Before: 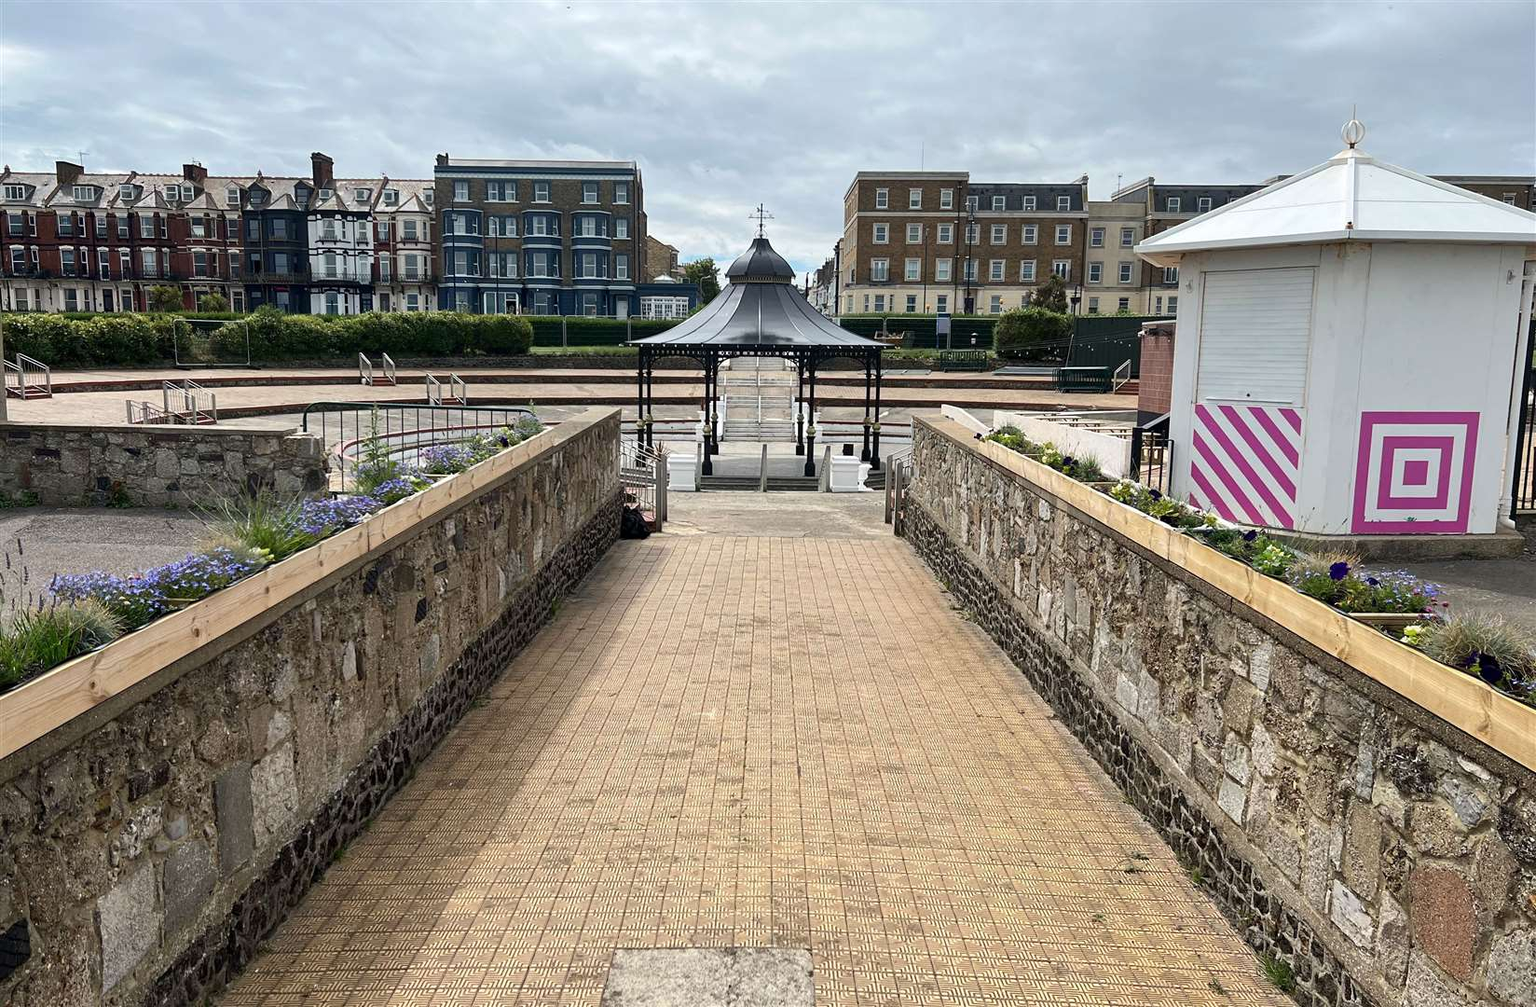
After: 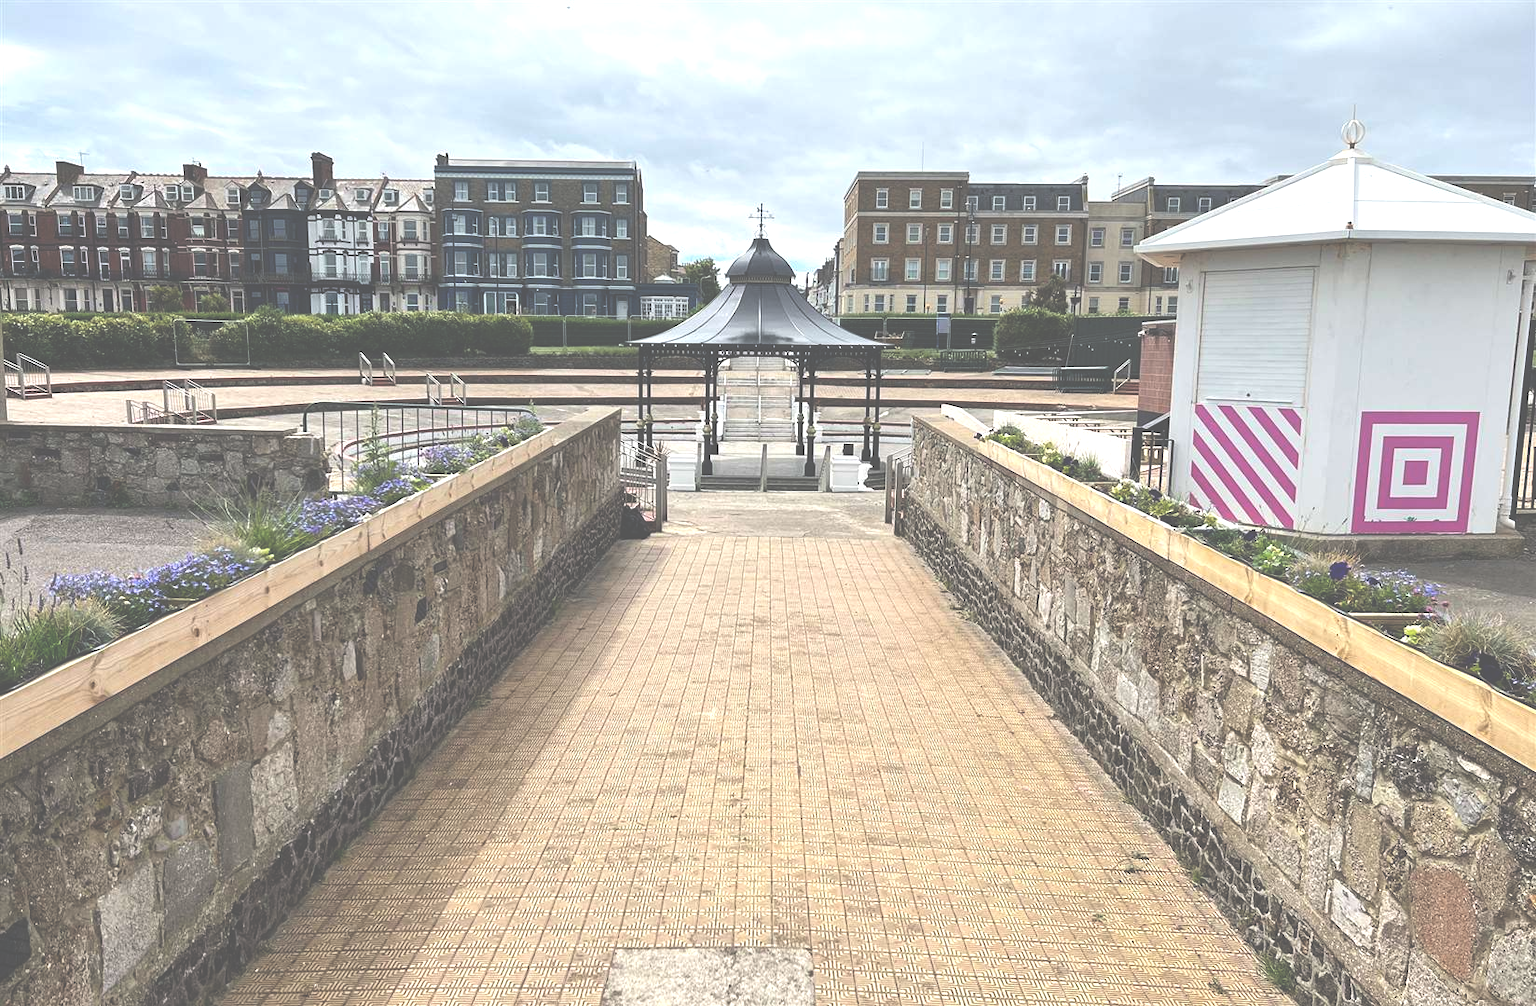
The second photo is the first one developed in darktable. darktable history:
exposure: black level correction -0.07, exposure 0.503 EV, compensate highlight preservation false
